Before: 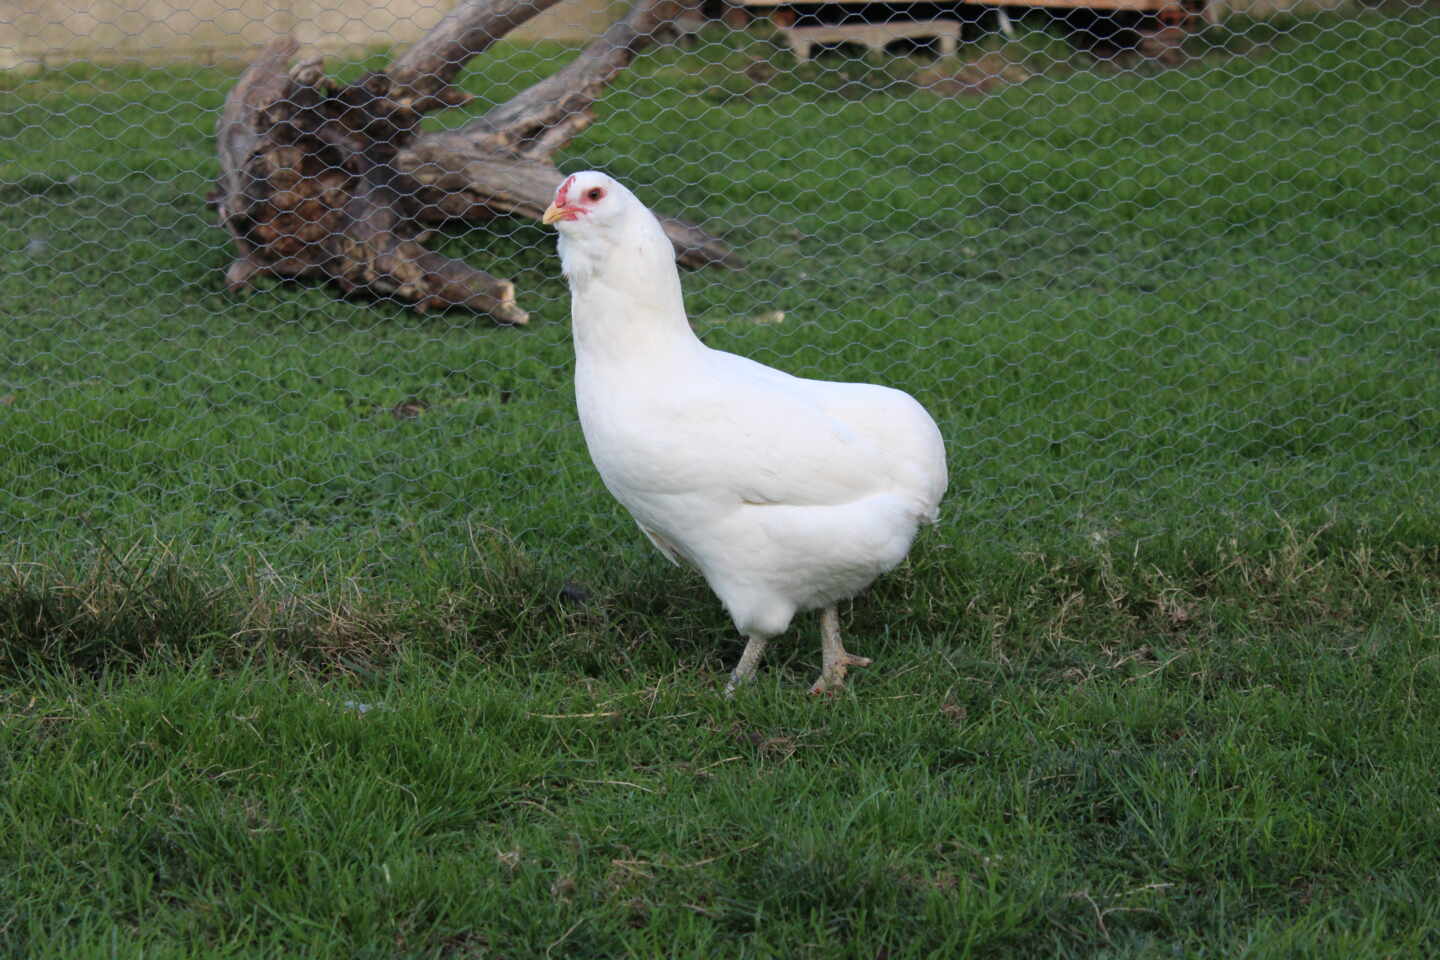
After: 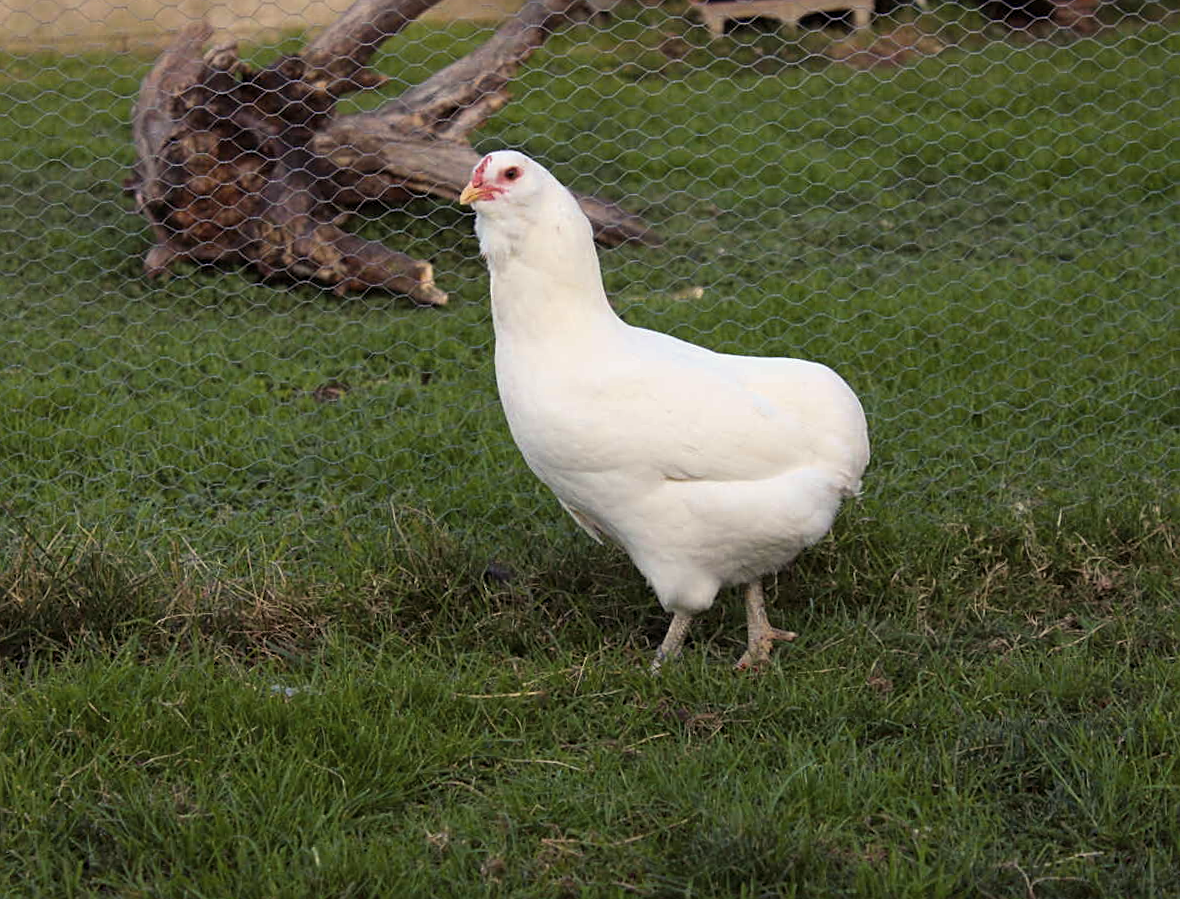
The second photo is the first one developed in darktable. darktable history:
crop and rotate: angle 1.08°, left 4.225%, top 1.092%, right 11.518%, bottom 2.625%
sharpen: on, module defaults
contrast brightness saturation: contrast 0.062, brightness -0.011, saturation -0.238
color balance rgb: shadows lift › chroma 2.028%, shadows lift › hue 247.63°, power › chroma 1.536%, power › hue 25.9°, highlights gain › chroma 3.053%, highlights gain › hue 78.16°, perceptual saturation grading › global saturation 0.42%, global vibrance 44.486%
color correction: highlights b* 0.035
